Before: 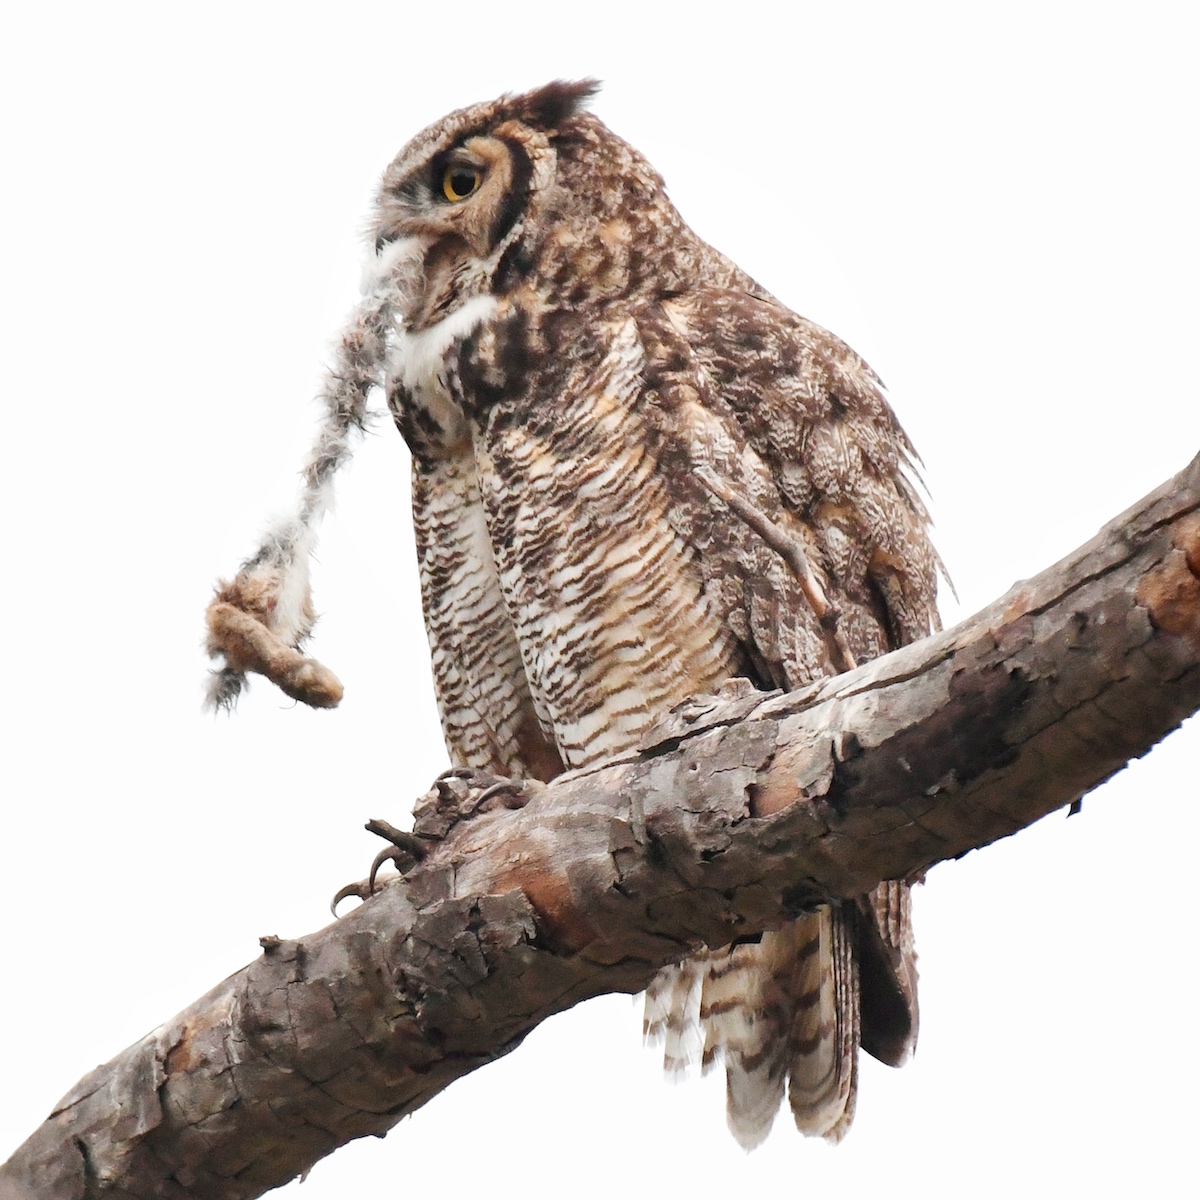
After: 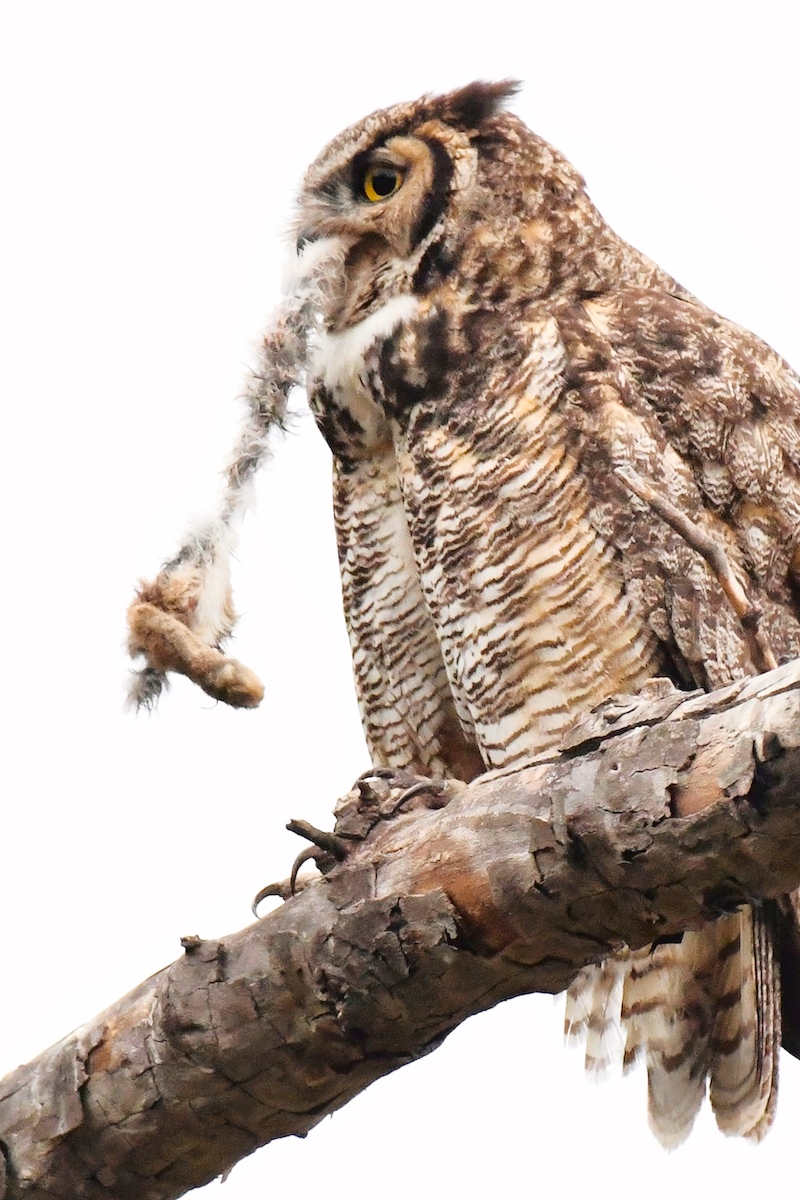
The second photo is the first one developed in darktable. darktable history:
crop and rotate: left 6.617%, right 26.717%
color contrast: green-magenta contrast 0.8, blue-yellow contrast 1.1, unbound 0
tone curve: curves: ch0 [(0, 0.013) (0.117, 0.081) (0.257, 0.259) (0.408, 0.45) (0.611, 0.64) (0.81, 0.857) (1, 1)]; ch1 [(0, 0) (0.287, 0.198) (0.501, 0.506) (0.56, 0.584) (0.715, 0.741) (0.976, 0.992)]; ch2 [(0, 0) (0.369, 0.362) (0.5, 0.5) (0.537, 0.547) (0.59, 0.603) (0.681, 0.754) (1, 1)], color space Lab, independent channels, preserve colors none
